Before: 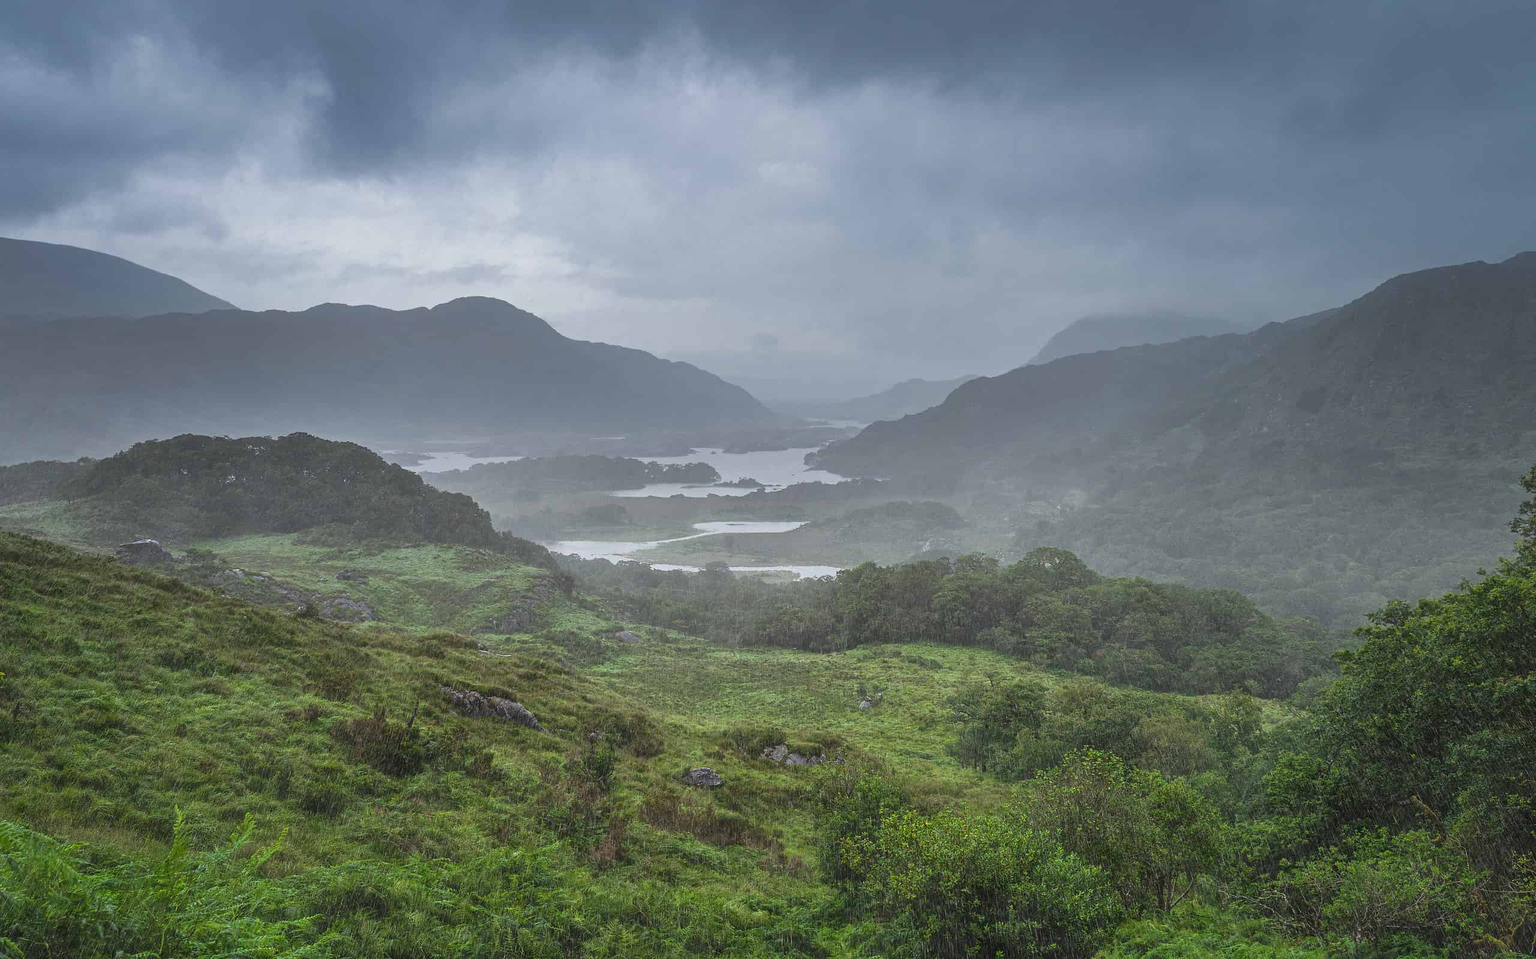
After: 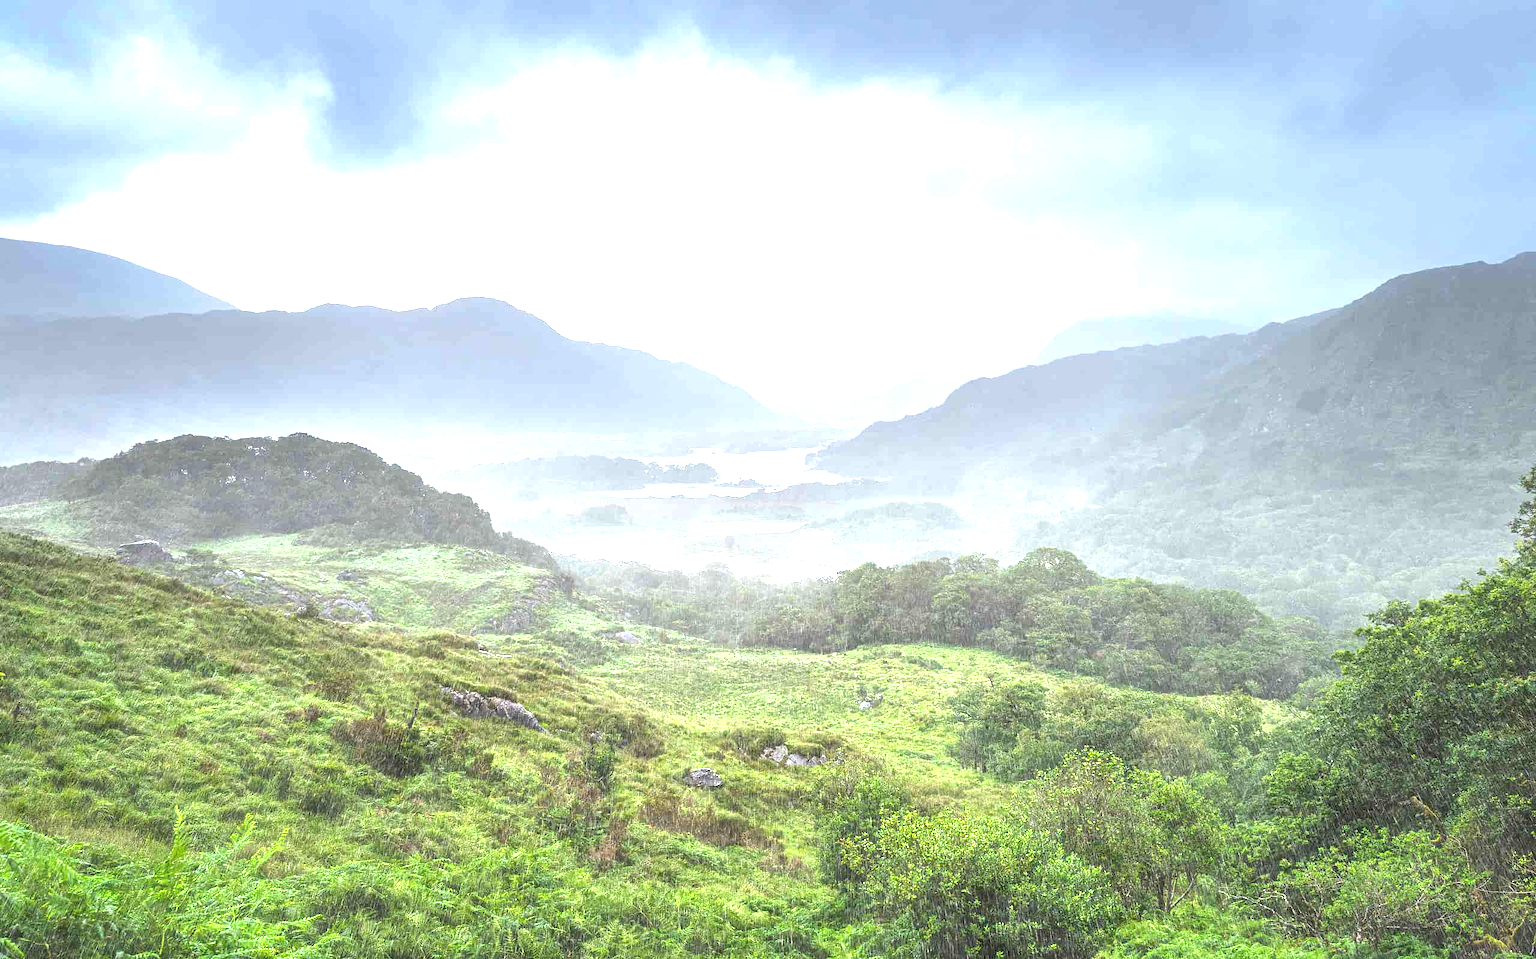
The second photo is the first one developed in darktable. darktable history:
exposure: black level correction 0.001, exposure 1.995 EV, compensate highlight preservation false
